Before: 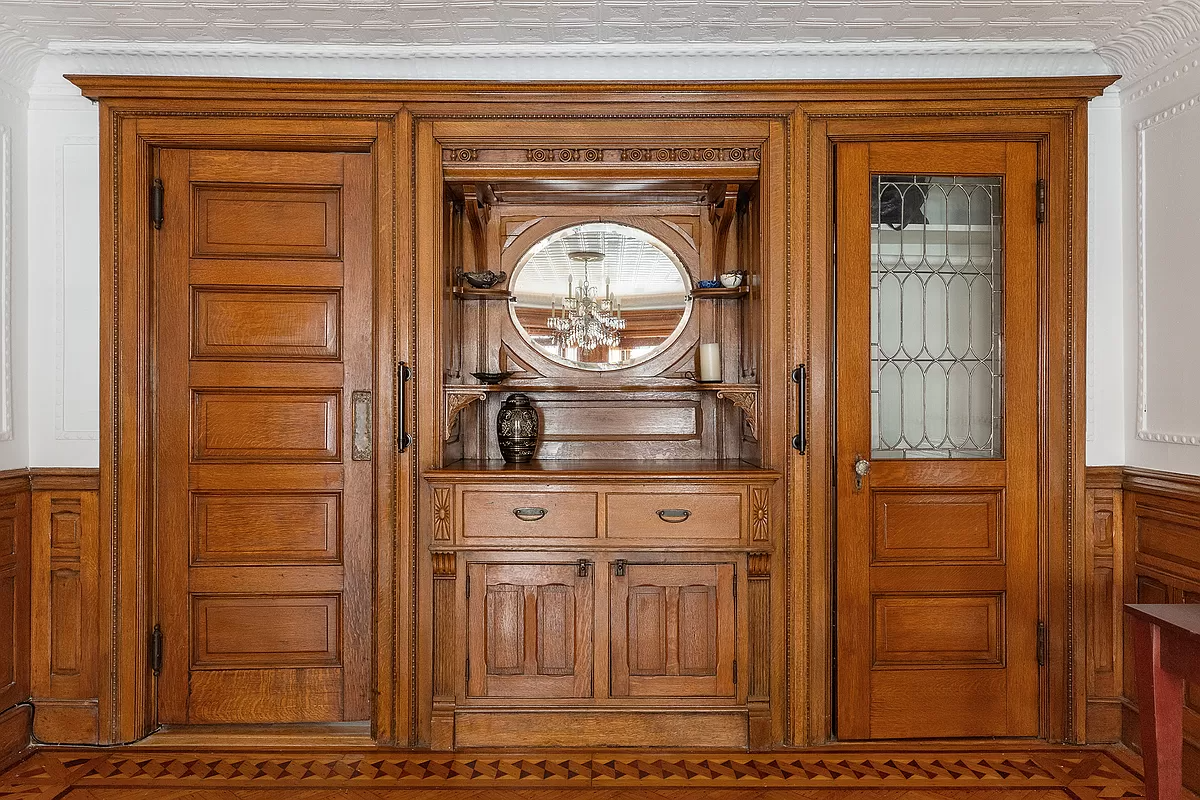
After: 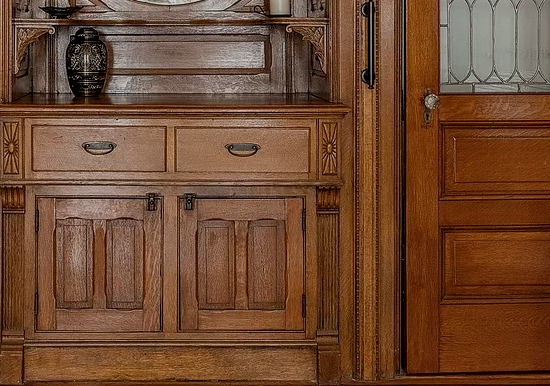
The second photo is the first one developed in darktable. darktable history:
crop: left 35.976%, top 45.819%, right 18.162%, bottom 5.807%
exposure: black level correction 0, exposure -0.721 EV, compensate highlight preservation false
local contrast: on, module defaults
